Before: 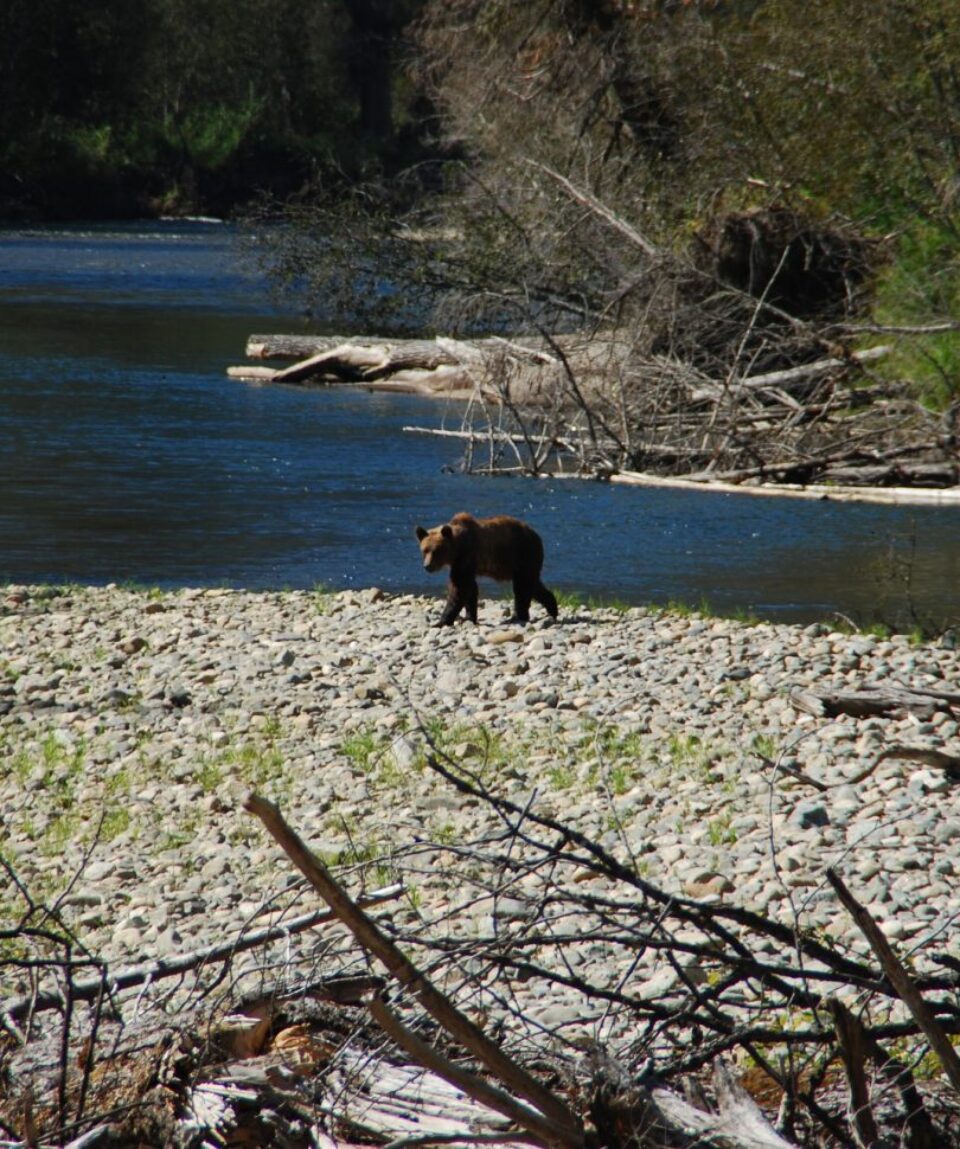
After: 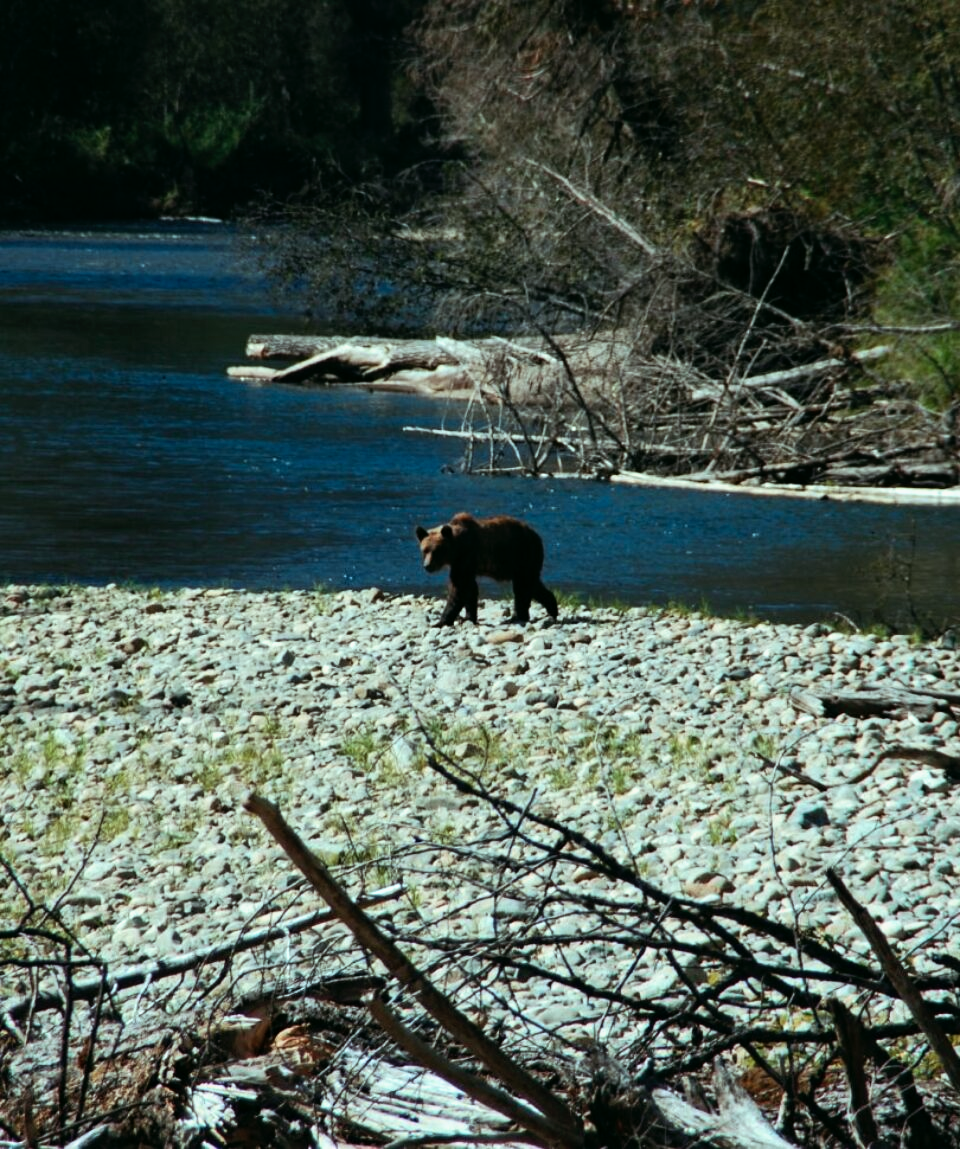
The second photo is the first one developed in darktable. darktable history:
color look up table: target L [88.29, 79.29, 69.05, 64.78, 53.28, 37.28, 198.35, 93.66, 90.4, 78.46, 80.14, 68.17, 67.44, 66.48, 59.08, 51.67, 53.81, 50.59, 40.3, 32.05, 85.66, 74.88, 67.78, 56.72, 52.92, 53.33, 54.52, 48.27, 36.26, 28.42, 24.44, 20.77, 13.79, 11.06, 81.85, 81.95, 81.49, 81.37, 72.24, 66.22, 54.45, 48.41, 0 ×7], target a [-13.46, -12.13, -23.77, -48.48, -42.68, -14.41, 0, -0.001, -14.11, 4.261, -7.643, 28.56, 18.46, 9.188, 31.18, 41.45, 37.03, 38.06, 37.06, 10.35, -13.54, -10.55, -9.379, -1.689, 33.11, 17.32, -9.761, -5.006, 6.885, -2.344, 12.25, -2.783, -1.653, -3.759, -14.73, -20.36, -17.82, -15.76, -39.6, -27.42, -19.6, -12.35, 0 ×7], target b [-2.955, -4.334, 44.29, 18.6, 23.17, 16.45, 0.001, 0.004, -2.71, 62.63, -3.642, 53.19, 55.7, 10.02, 49.91, 28.23, 0.759, 19.72, 27.18, 12.11, -4.851, -4.283, -3.2, -24.33, -8.905, -25.22, -46.59, -1.884, -44.38, -2.85, -12.67, -1.311, -2.477, -1.047, -4.927, -8.449, -7.527, -10.36, -9.109, -31.02, -30.13, -24.83, 0 ×7], num patches 42
tone curve: curves: ch0 [(0, 0) (0.003, 0.001) (0.011, 0.005) (0.025, 0.011) (0.044, 0.02) (0.069, 0.031) (0.1, 0.045) (0.136, 0.078) (0.177, 0.124) (0.224, 0.18) (0.277, 0.245) (0.335, 0.315) (0.399, 0.393) (0.468, 0.477) (0.543, 0.569) (0.623, 0.666) (0.709, 0.771) (0.801, 0.871) (0.898, 0.965) (1, 1)], preserve colors none
